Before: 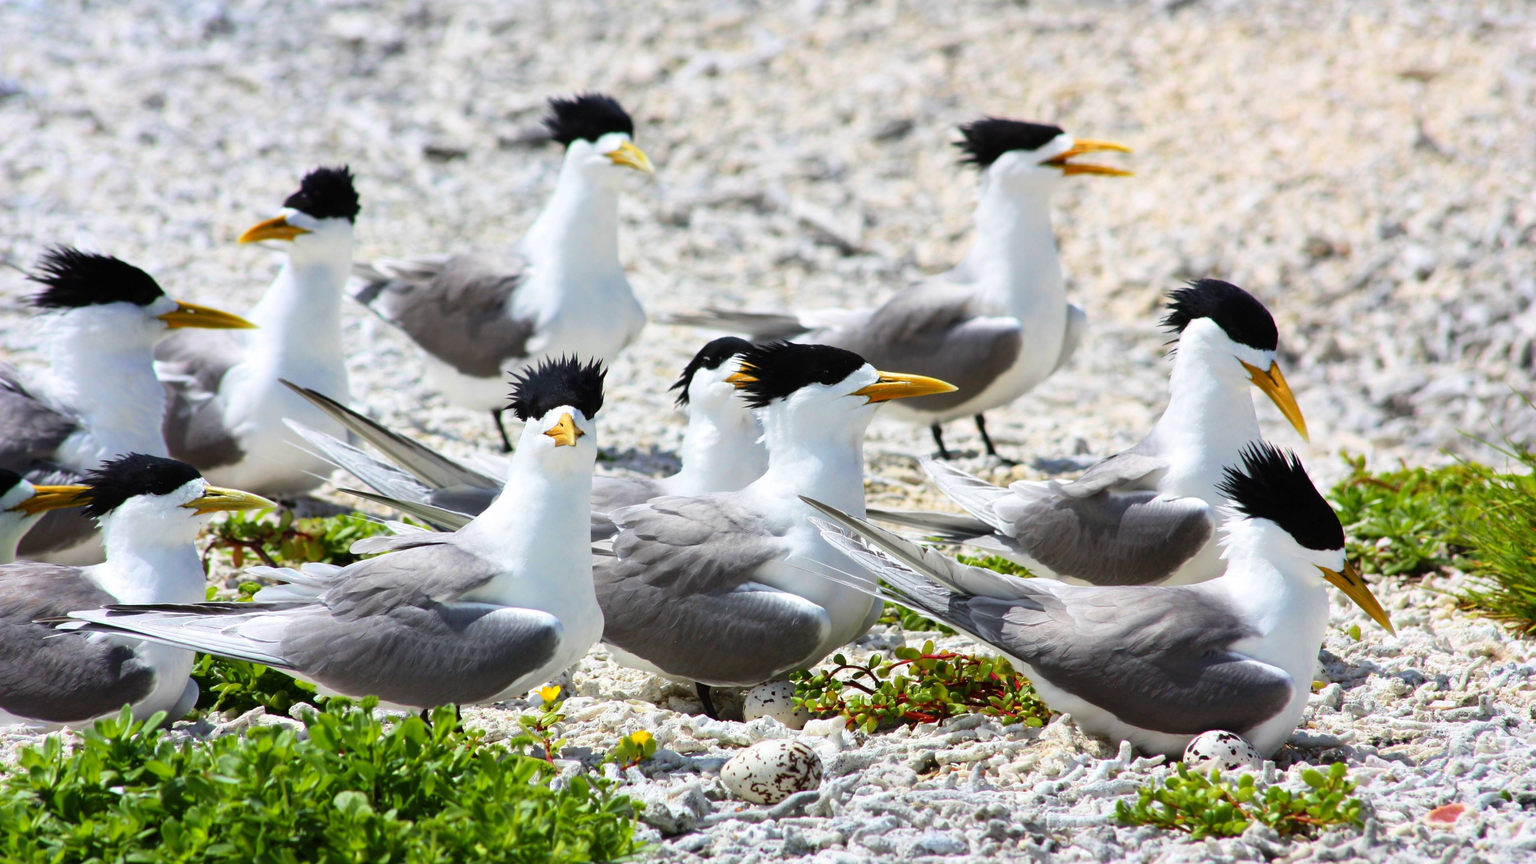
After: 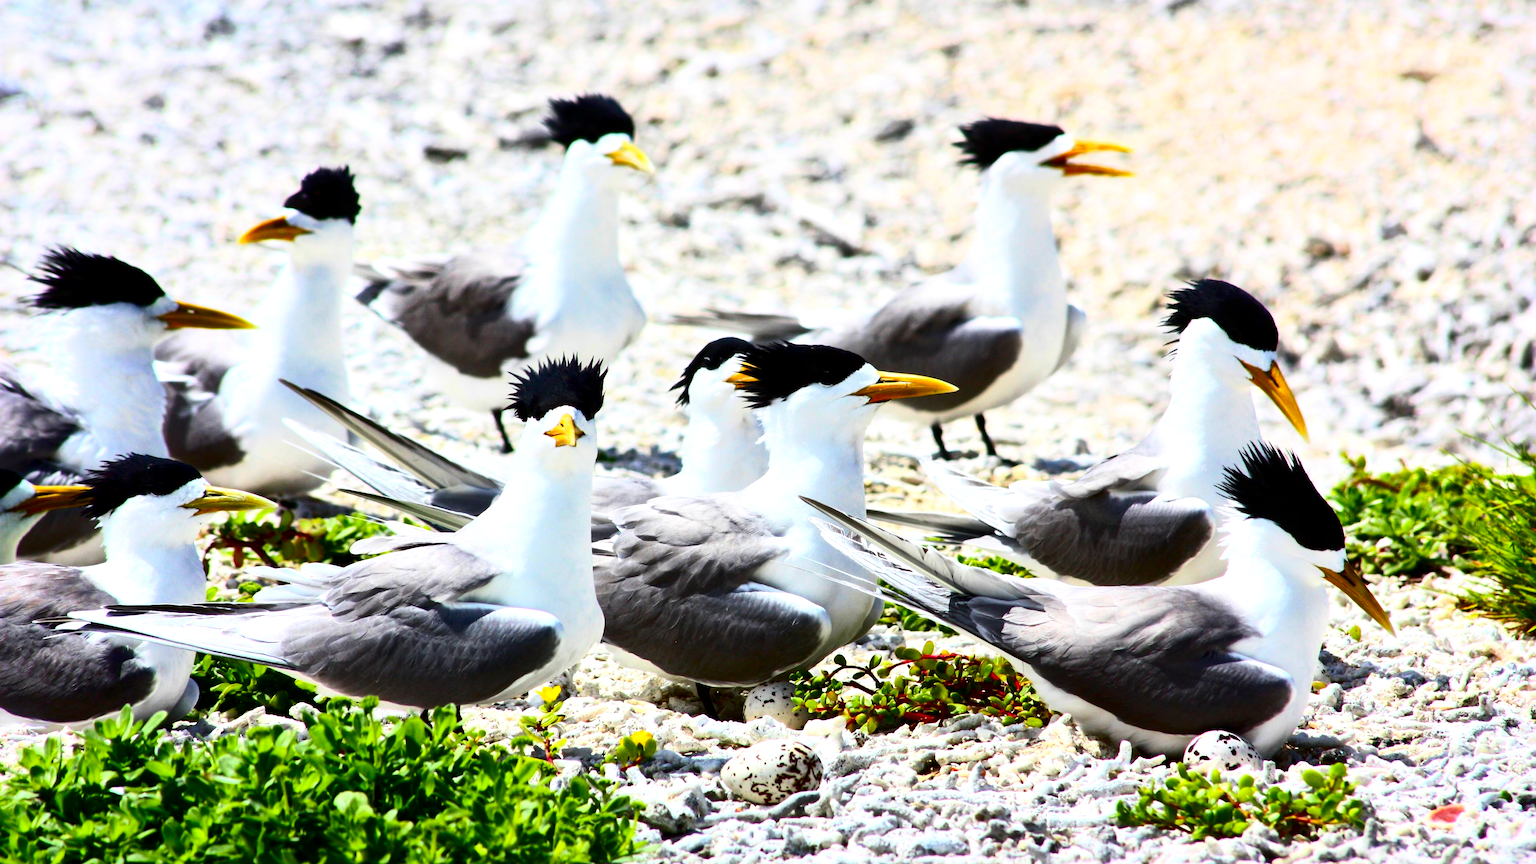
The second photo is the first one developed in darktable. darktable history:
contrast brightness saturation: contrast 0.402, brightness 0.054, saturation 0.262
local contrast: mode bilateral grid, contrast 25, coarseness 61, detail 151%, midtone range 0.2
color correction: highlights b* 0.016, saturation 1.13
contrast equalizer: y [[0.5, 0.501, 0.532, 0.538, 0.54, 0.541], [0.5 ×6], [0.5 ×6], [0 ×6], [0 ×6]], mix -0.189
